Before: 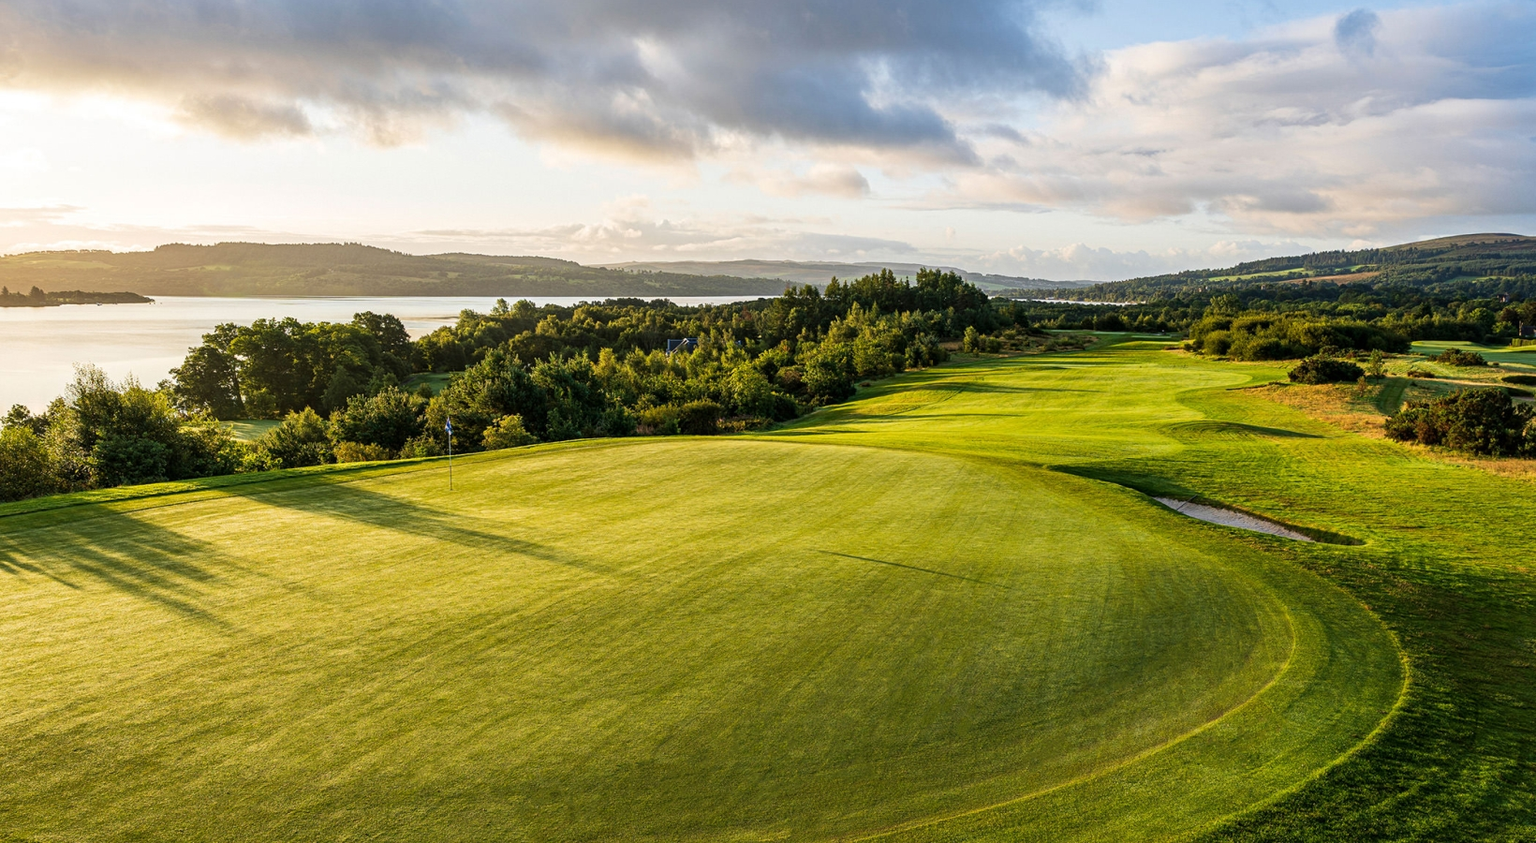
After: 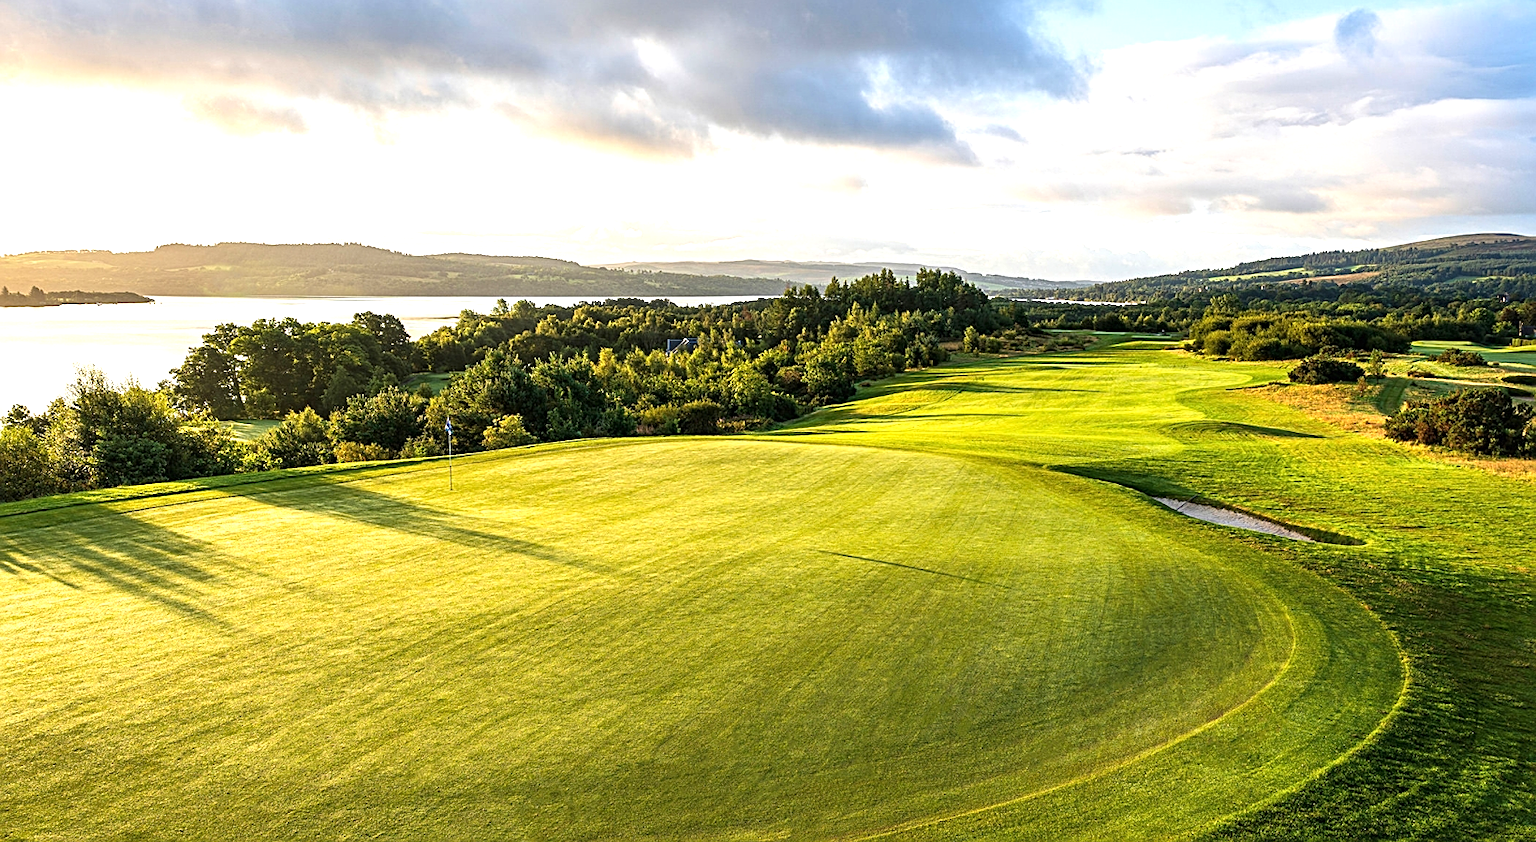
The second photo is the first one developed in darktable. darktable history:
rotate and perspective: automatic cropping off
sharpen: on, module defaults
tone equalizer: on, module defaults
exposure: black level correction 0, exposure 0.7 EV, compensate exposure bias true, compensate highlight preservation false
